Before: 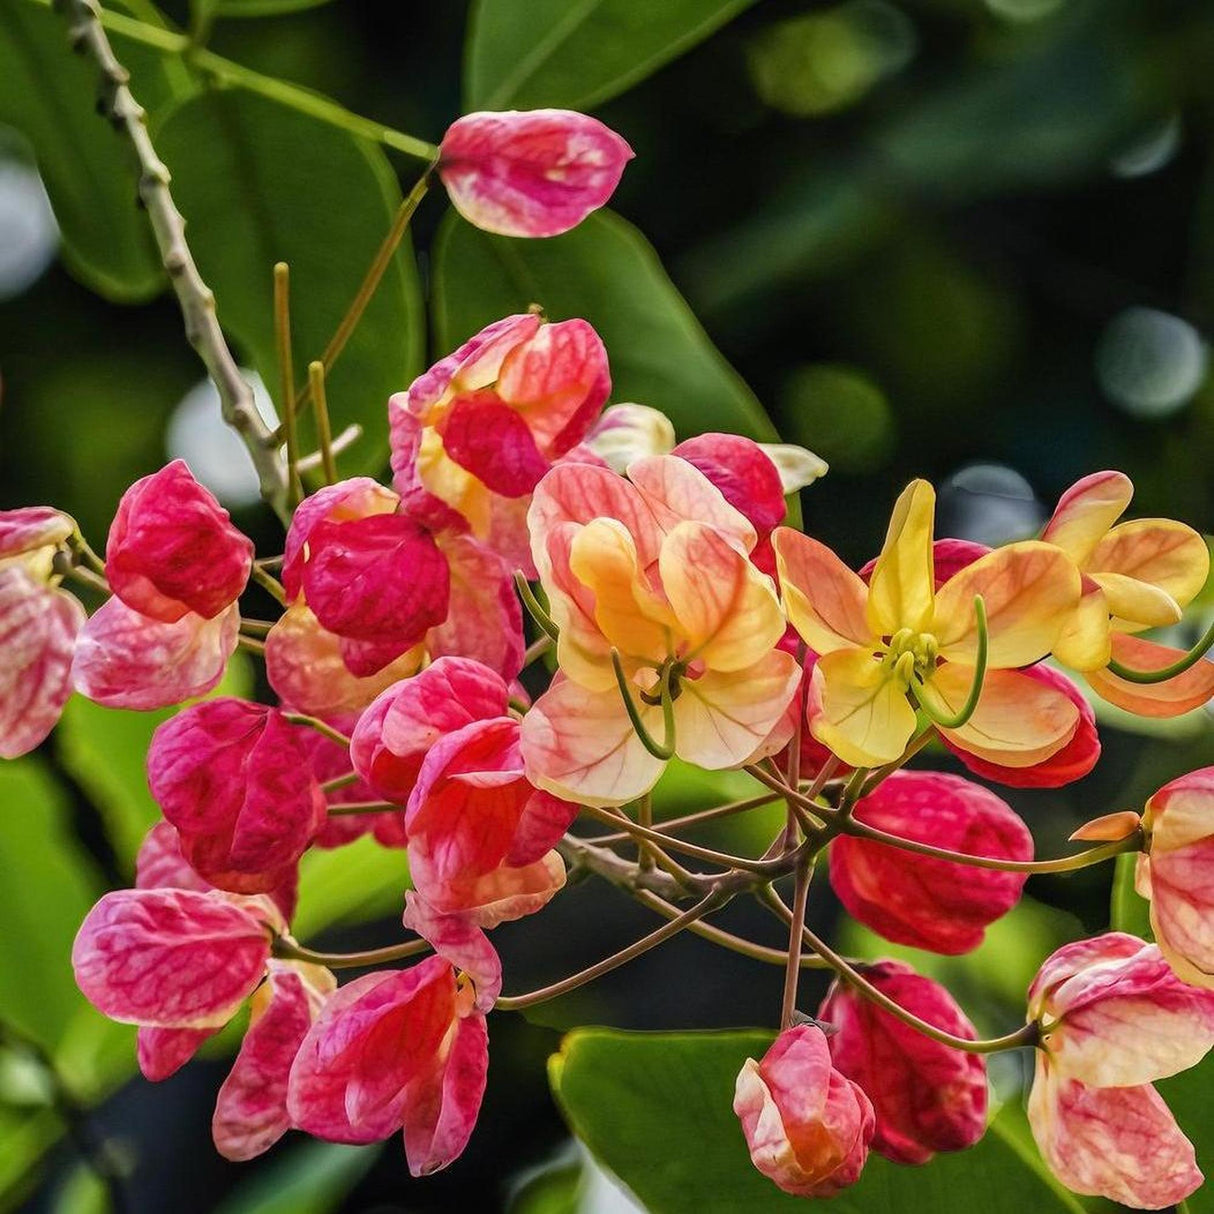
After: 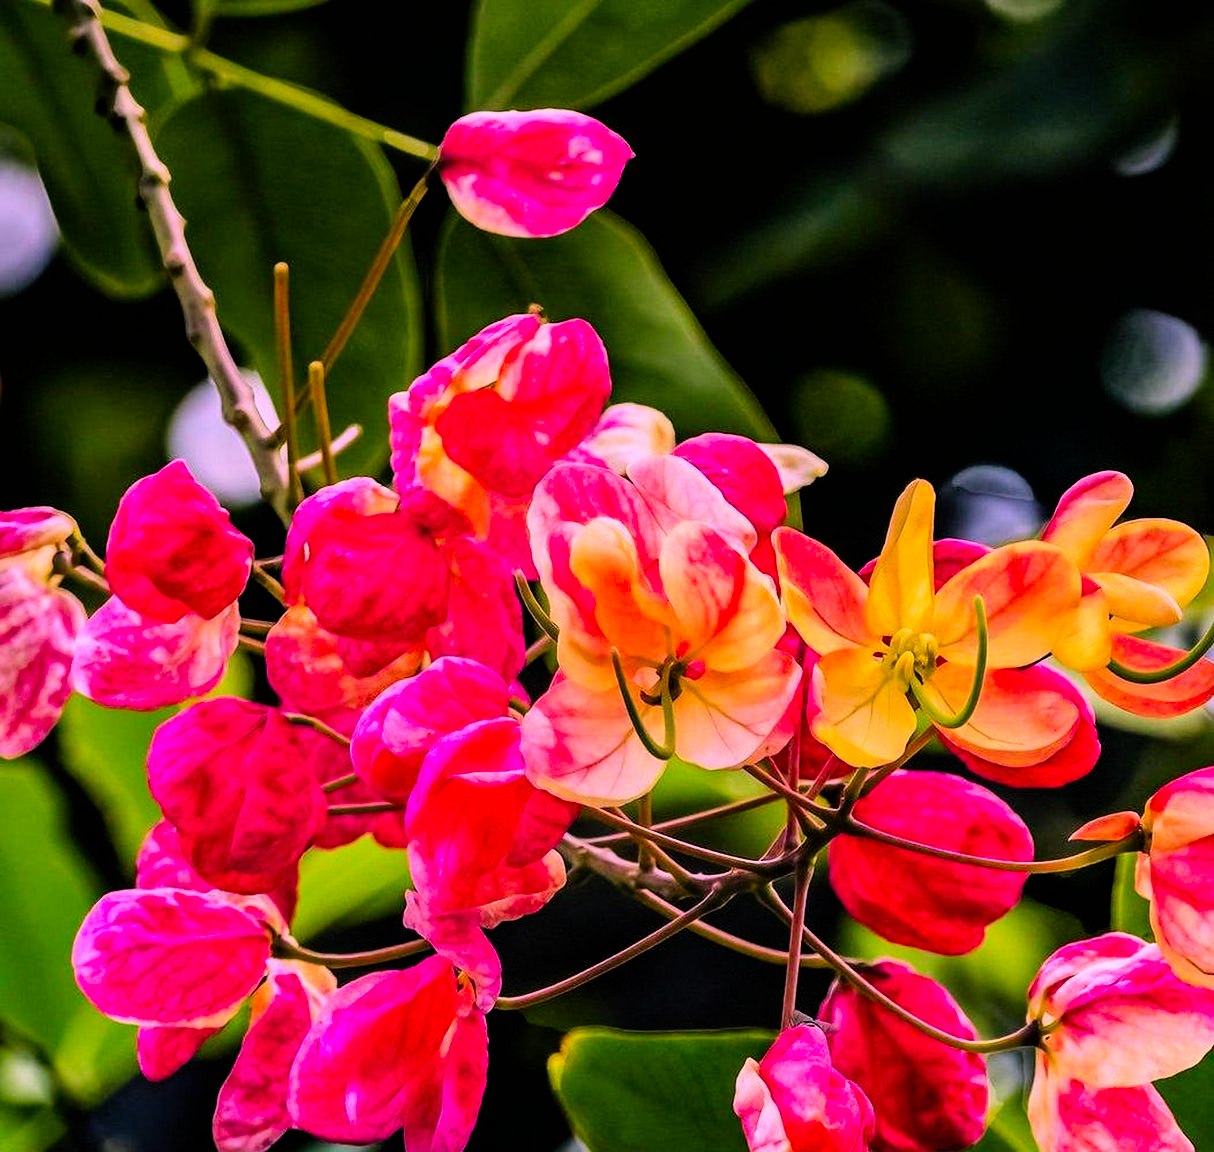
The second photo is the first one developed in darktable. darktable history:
graduated density: density 0.38 EV, hardness 21%, rotation -6.11°, saturation 32%
color correction: highlights a* 19.5, highlights b* -11.53, saturation 1.69
levels: levels [0, 0.492, 0.984]
crop and rotate: top 0%, bottom 5.097%
color calibration: illuminant Planckian (black body), adaptation linear Bradford (ICC v4), x 0.361, y 0.366, temperature 4511.61 K, saturation algorithm version 1 (2020)
shadows and highlights: radius 337.17, shadows 29.01, soften with gaussian
tone equalizer: on, module defaults
filmic rgb: black relative exposure -16 EV, white relative exposure 6.29 EV, hardness 5.1, contrast 1.35
